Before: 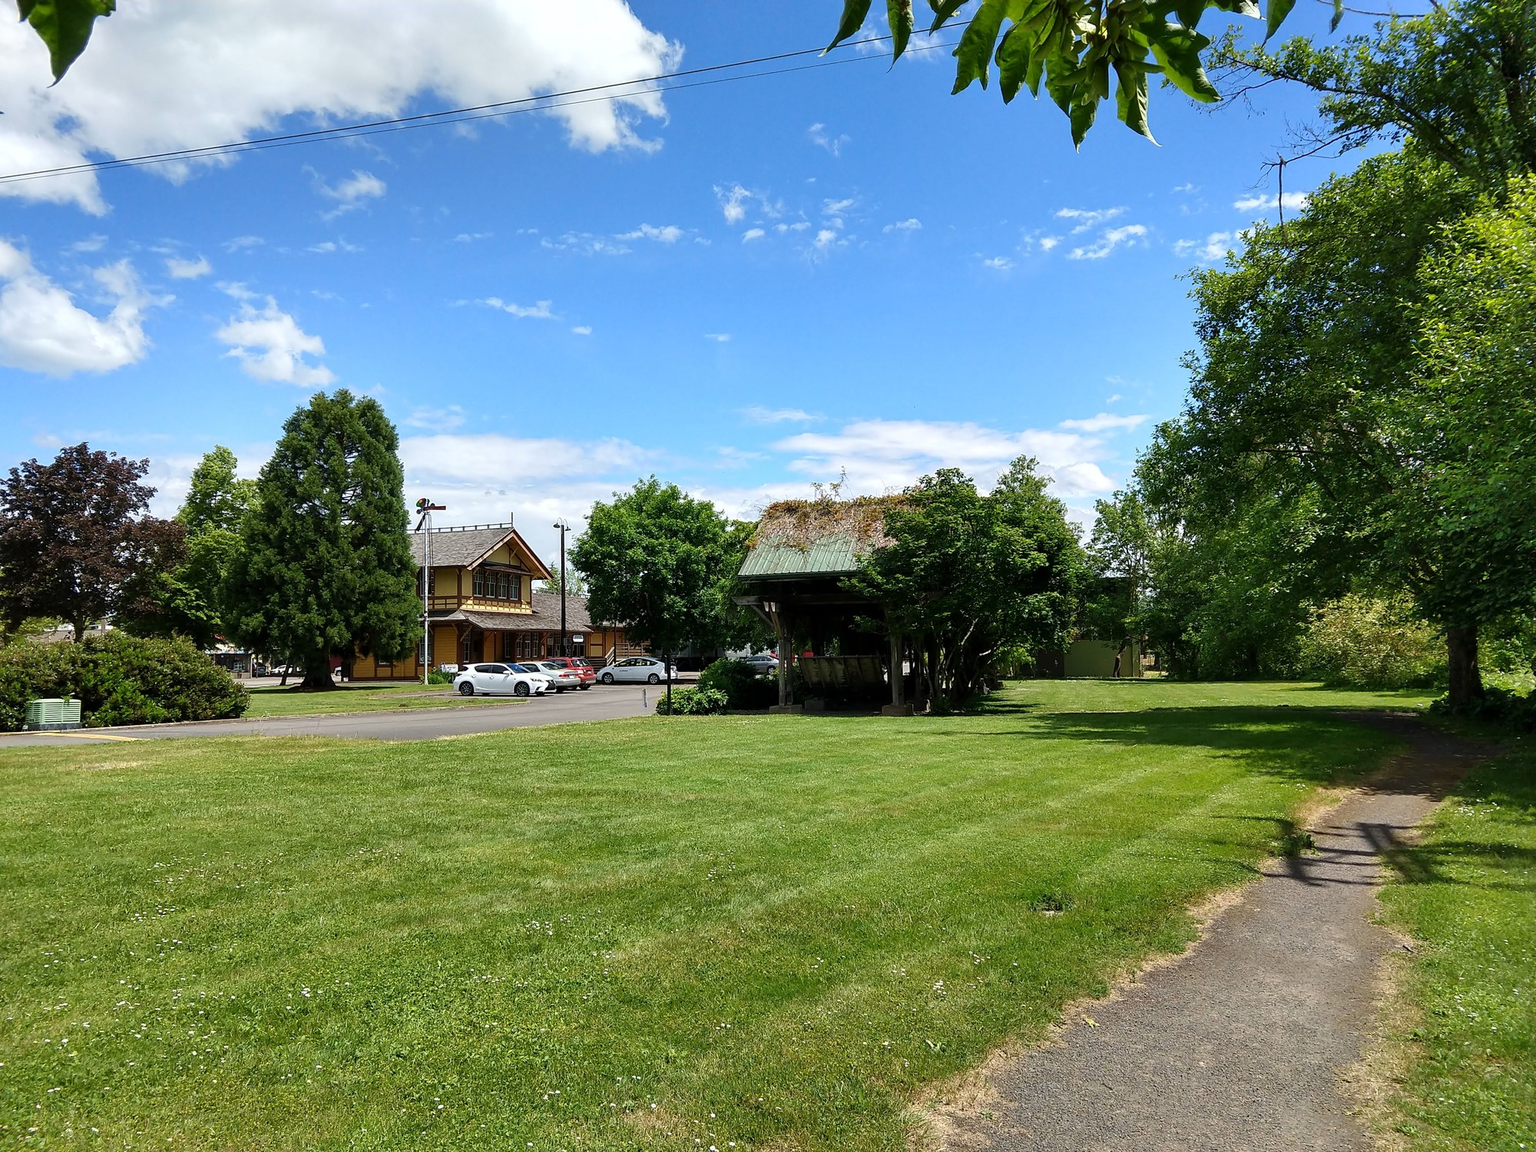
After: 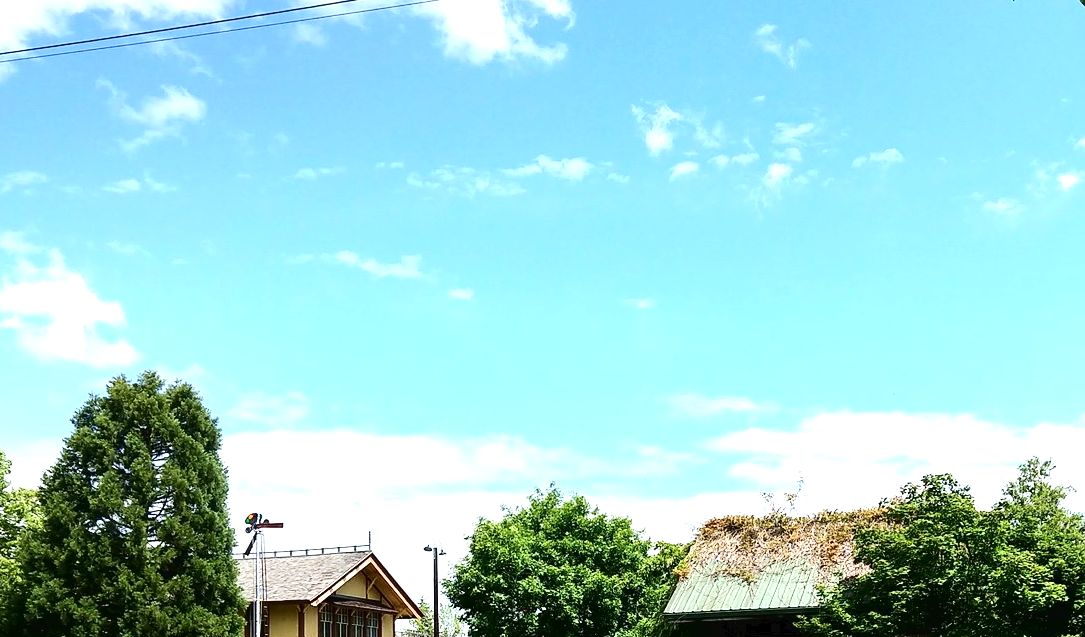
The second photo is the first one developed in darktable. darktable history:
crop: left 14.867%, top 9.079%, right 30.876%, bottom 48.443%
exposure: black level correction 0, exposure 0.936 EV, compensate exposure bias true, compensate highlight preservation false
tone curve: curves: ch0 [(0, 0) (0.003, 0.025) (0.011, 0.025) (0.025, 0.025) (0.044, 0.026) (0.069, 0.033) (0.1, 0.053) (0.136, 0.078) (0.177, 0.108) (0.224, 0.153) (0.277, 0.213) (0.335, 0.286) (0.399, 0.372) (0.468, 0.467) (0.543, 0.565) (0.623, 0.675) (0.709, 0.775) (0.801, 0.863) (0.898, 0.936) (1, 1)], color space Lab, independent channels, preserve colors none
